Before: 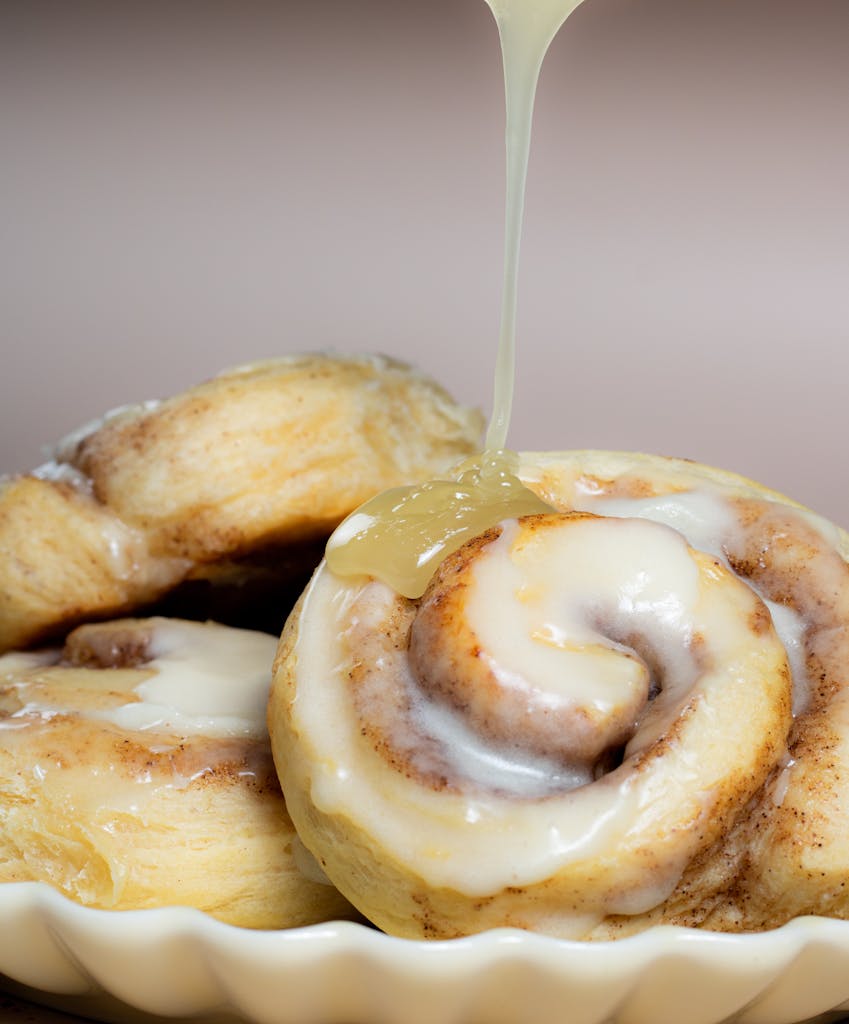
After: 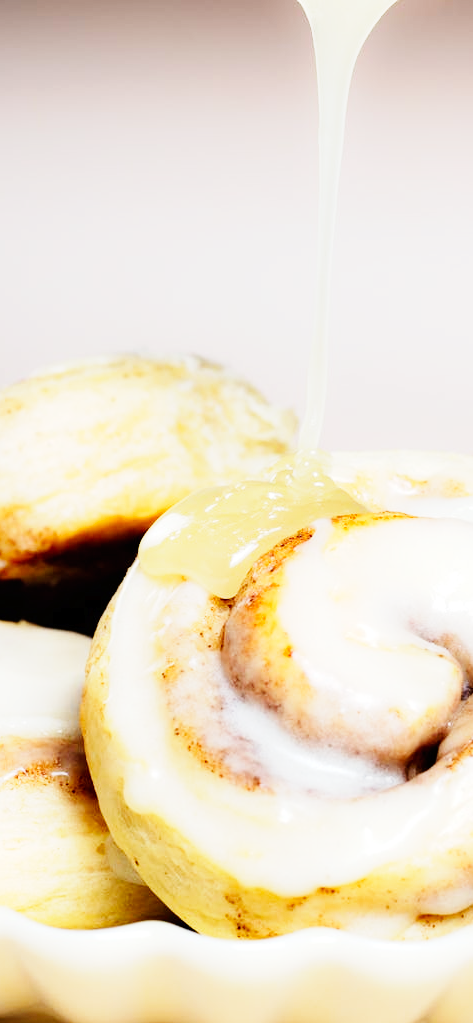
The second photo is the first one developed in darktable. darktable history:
crop: left 22.109%, right 22.119%, bottom 0.004%
exposure: exposure 0.203 EV, compensate exposure bias true, compensate highlight preservation false
base curve: curves: ch0 [(0, 0) (0, 0.001) (0.001, 0.001) (0.004, 0.002) (0.007, 0.004) (0.015, 0.013) (0.033, 0.045) (0.052, 0.096) (0.075, 0.17) (0.099, 0.241) (0.163, 0.42) (0.219, 0.55) (0.259, 0.616) (0.327, 0.722) (0.365, 0.765) (0.522, 0.873) (0.547, 0.881) (0.689, 0.919) (0.826, 0.952) (1, 1)], preserve colors none
